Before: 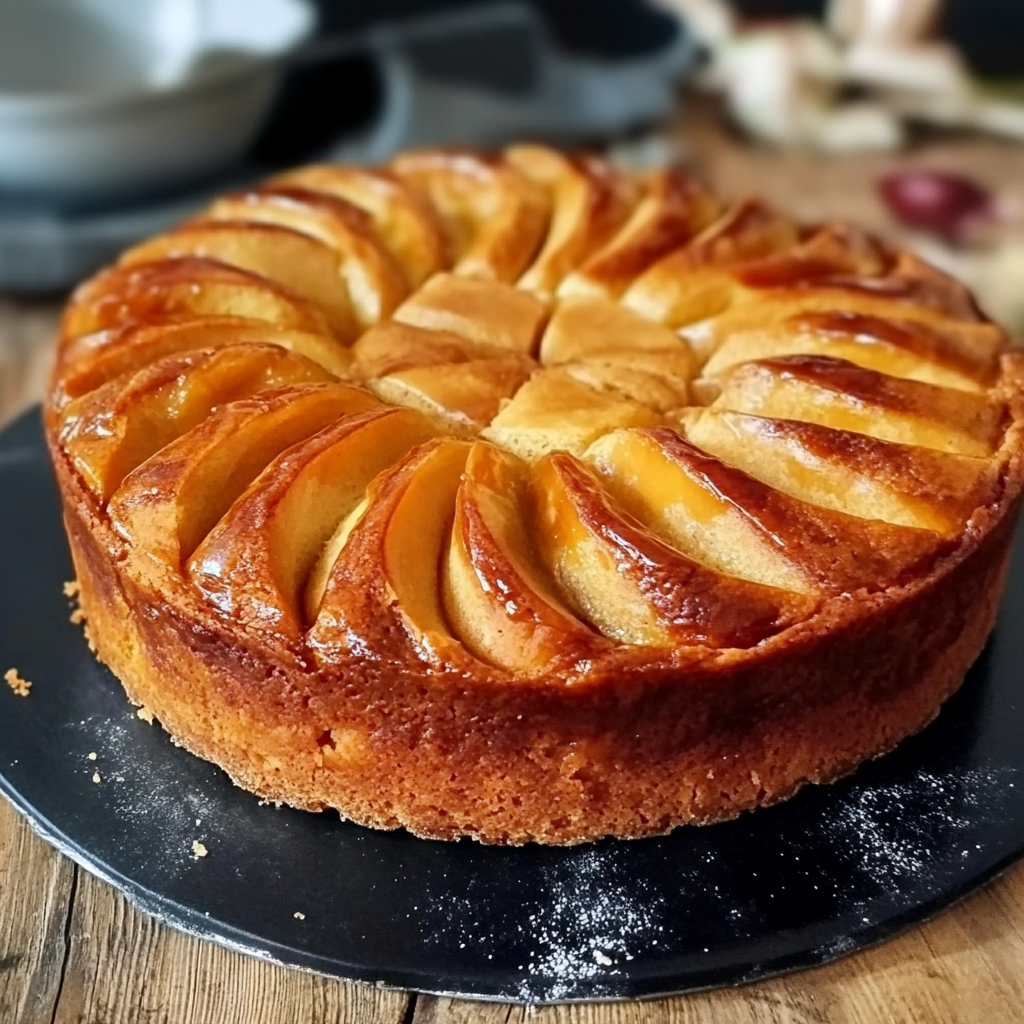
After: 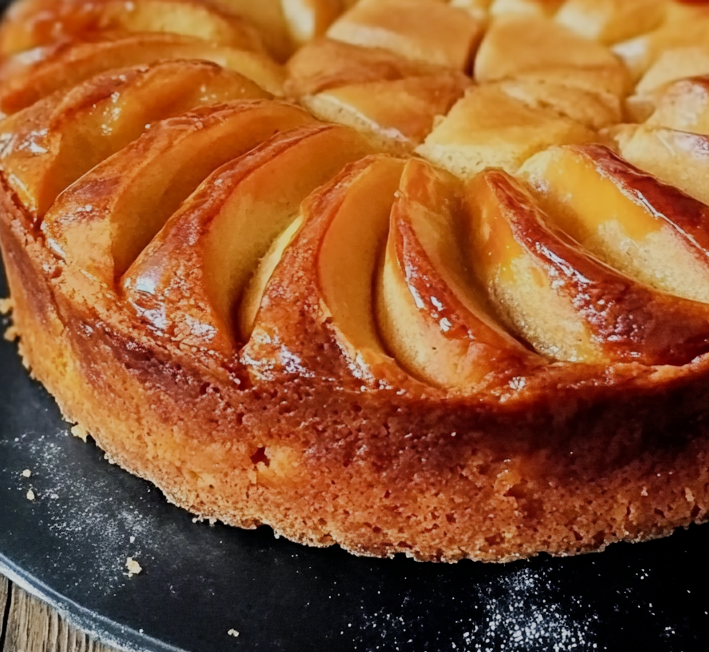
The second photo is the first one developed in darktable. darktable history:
crop: left 6.488%, top 27.668%, right 24.183%, bottom 8.656%
filmic rgb: black relative exposure -7.65 EV, white relative exposure 4.56 EV, hardness 3.61
